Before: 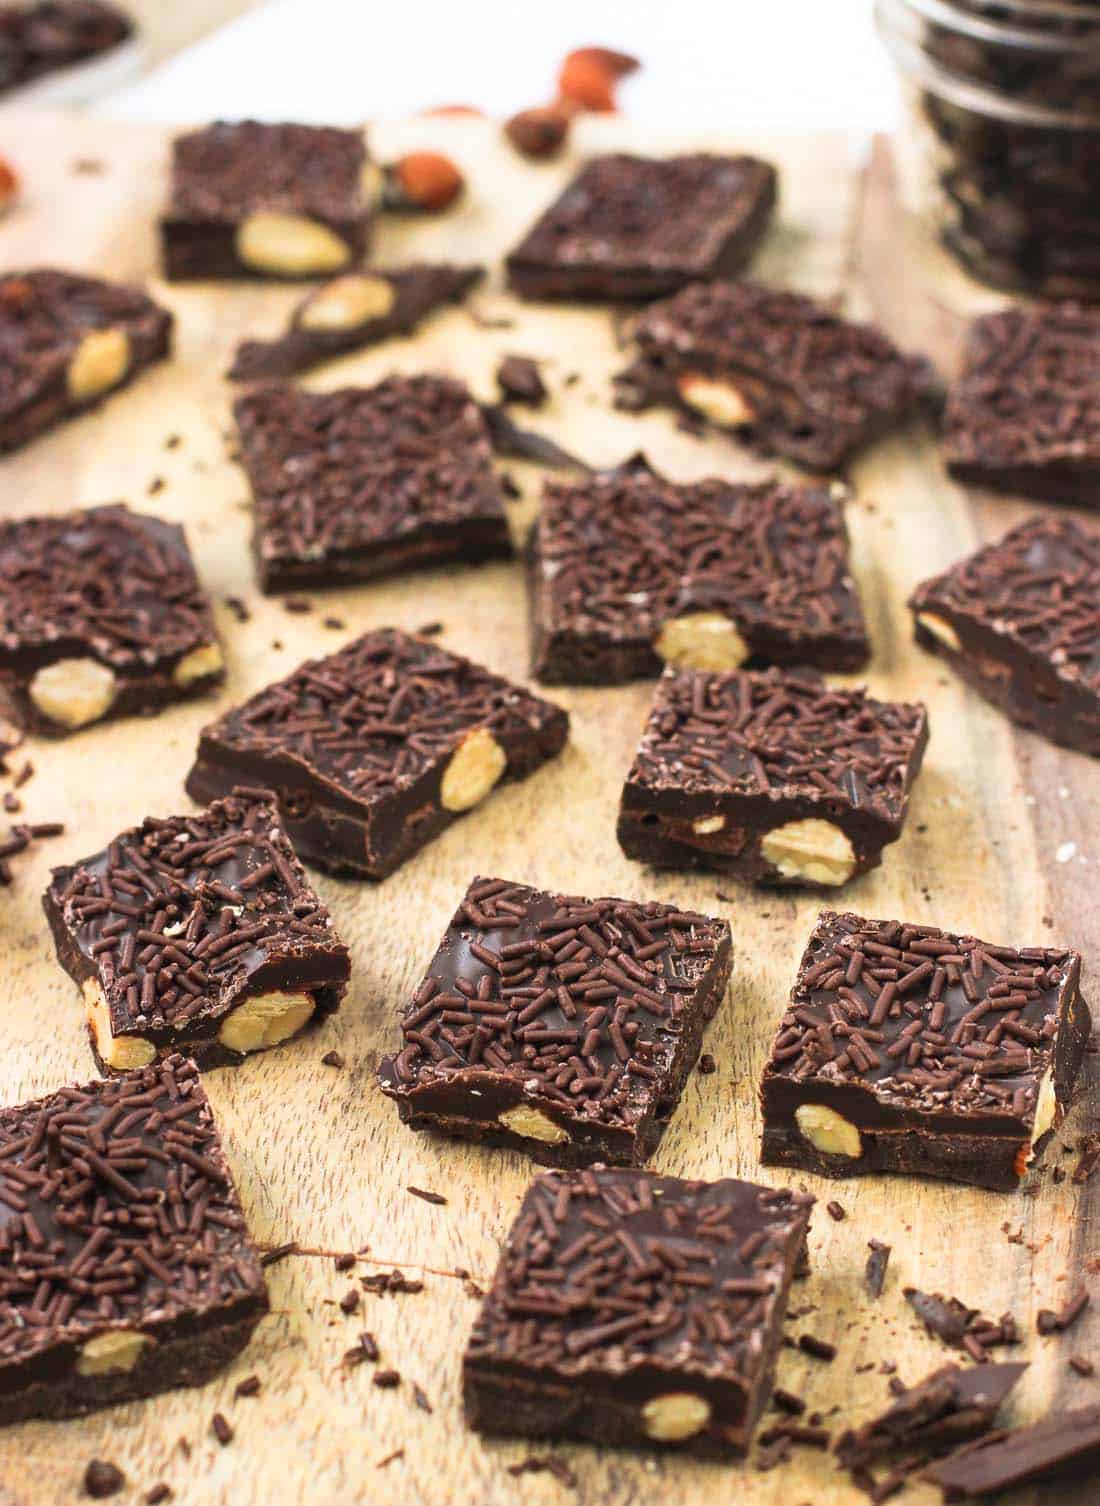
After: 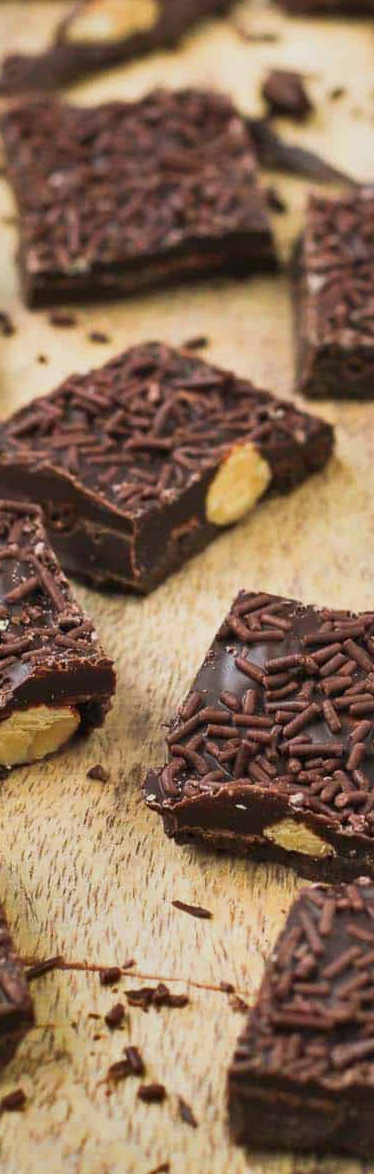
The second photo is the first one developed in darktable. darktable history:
crop and rotate: left 21.383%, top 19.043%, right 44.566%, bottom 2.976%
shadows and highlights: shadows 80.11, white point adjustment -8.94, highlights -61.47, soften with gaussian
